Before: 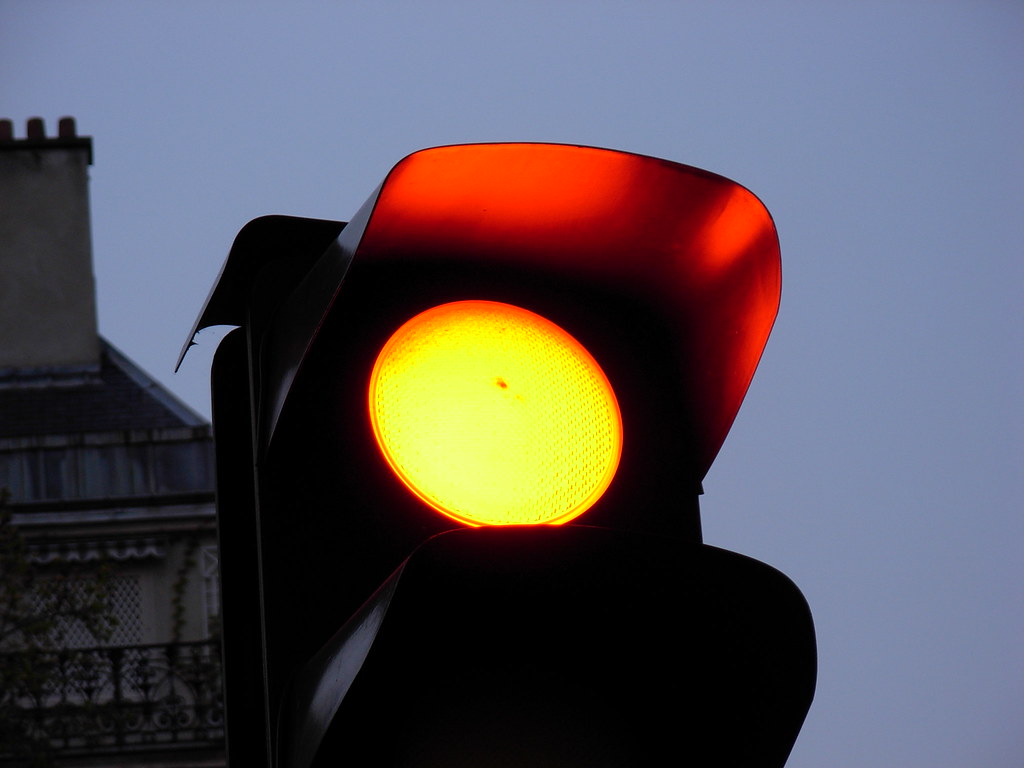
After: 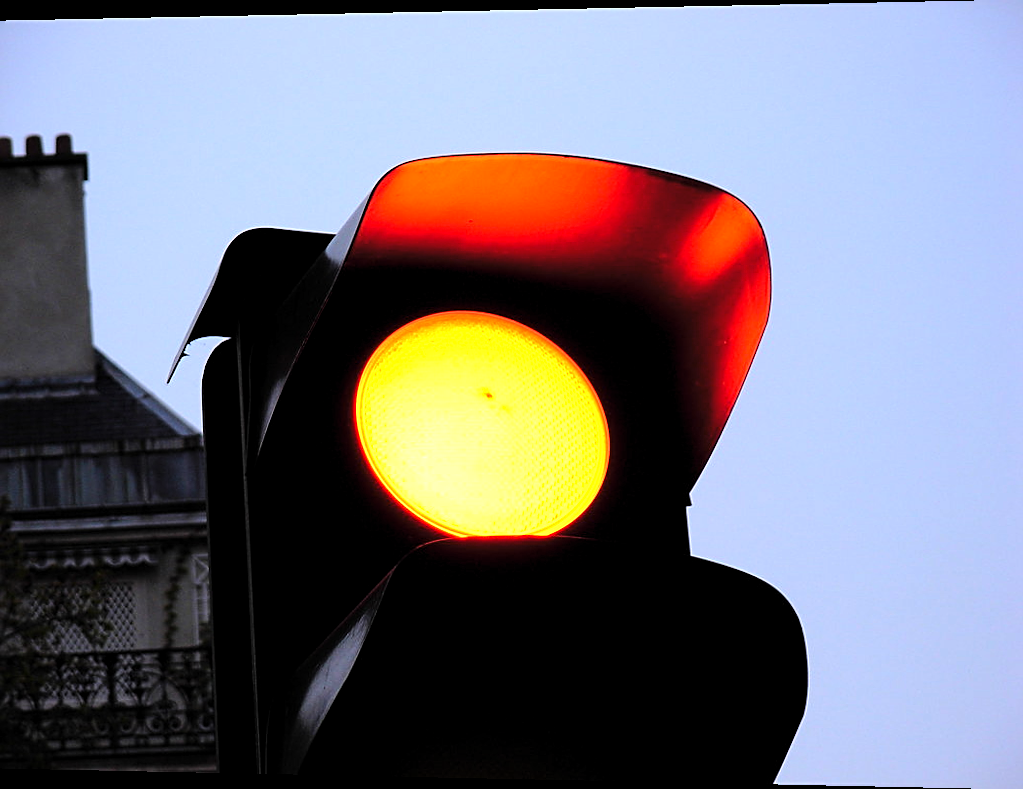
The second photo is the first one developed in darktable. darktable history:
rotate and perspective: lens shift (horizontal) -0.055, automatic cropping off
tone curve: curves: ch0 [(0.029, 0) (0.134, 0.063) (0.249, 0.198) (0.378, 0.365) (0.499, 0.529) (1, 1)], color space Lab, linked channels, preserve colors none
sharpen: on, module defaults
exposure: black level correction 0, exposure 1.2 EV, compensate highlight preservation false
